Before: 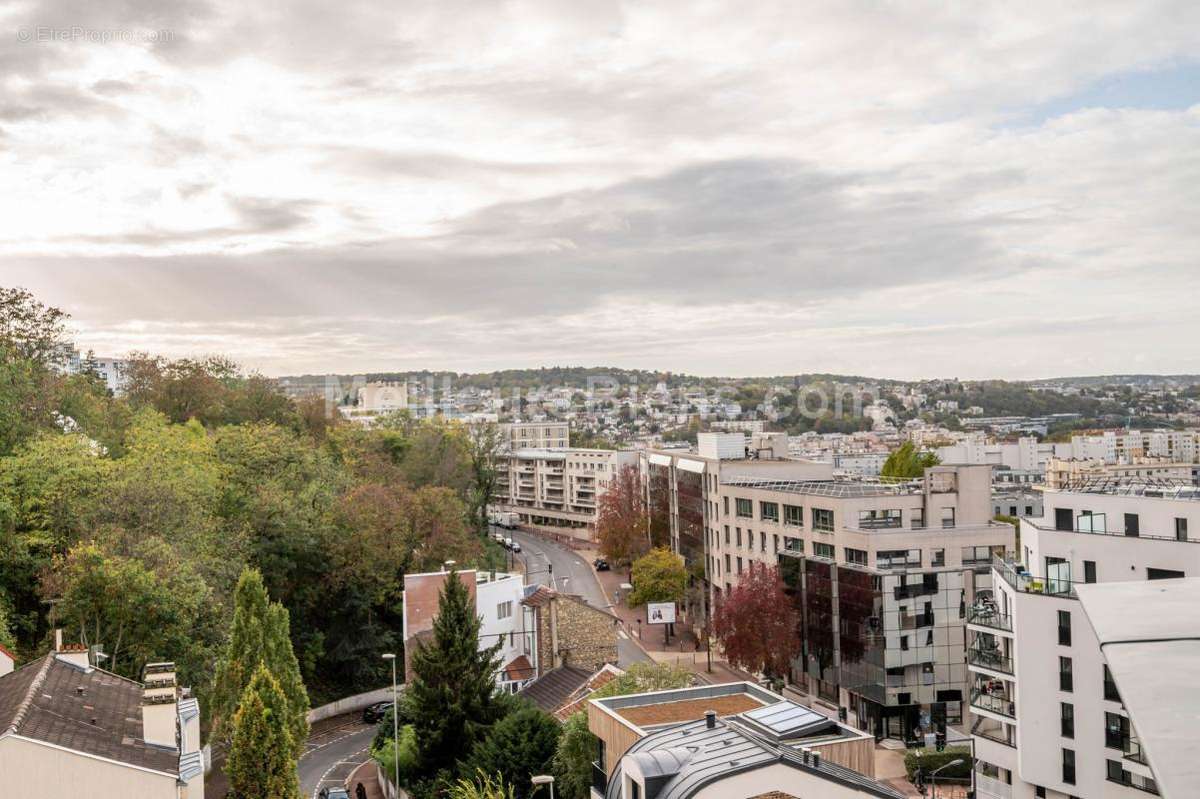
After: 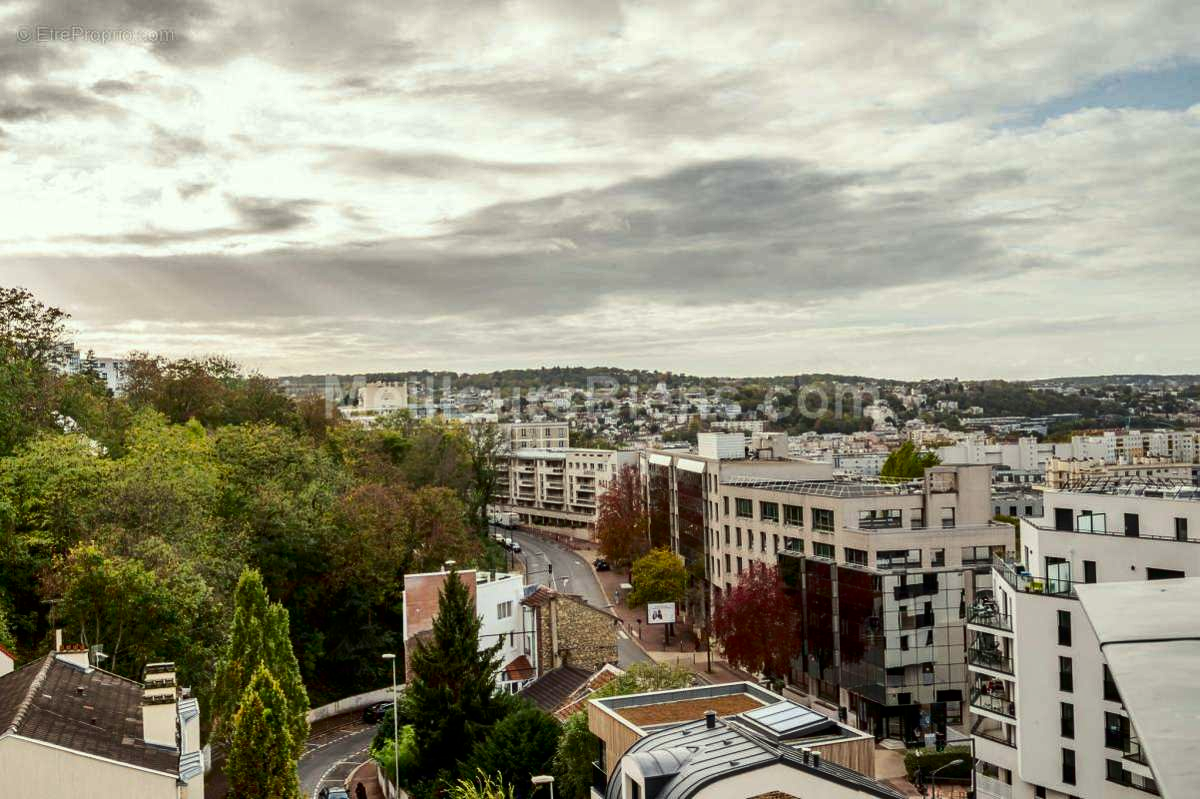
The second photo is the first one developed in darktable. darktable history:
shadows and highlights: highlights color adjustment 52.18%, soften with gaussian
contrast brightness saturation: contrast 0.13, brightness -0.233, saturation 0.144
color correction: highlights a* -4.75, highlights b* 5.05, saturation 0.973
